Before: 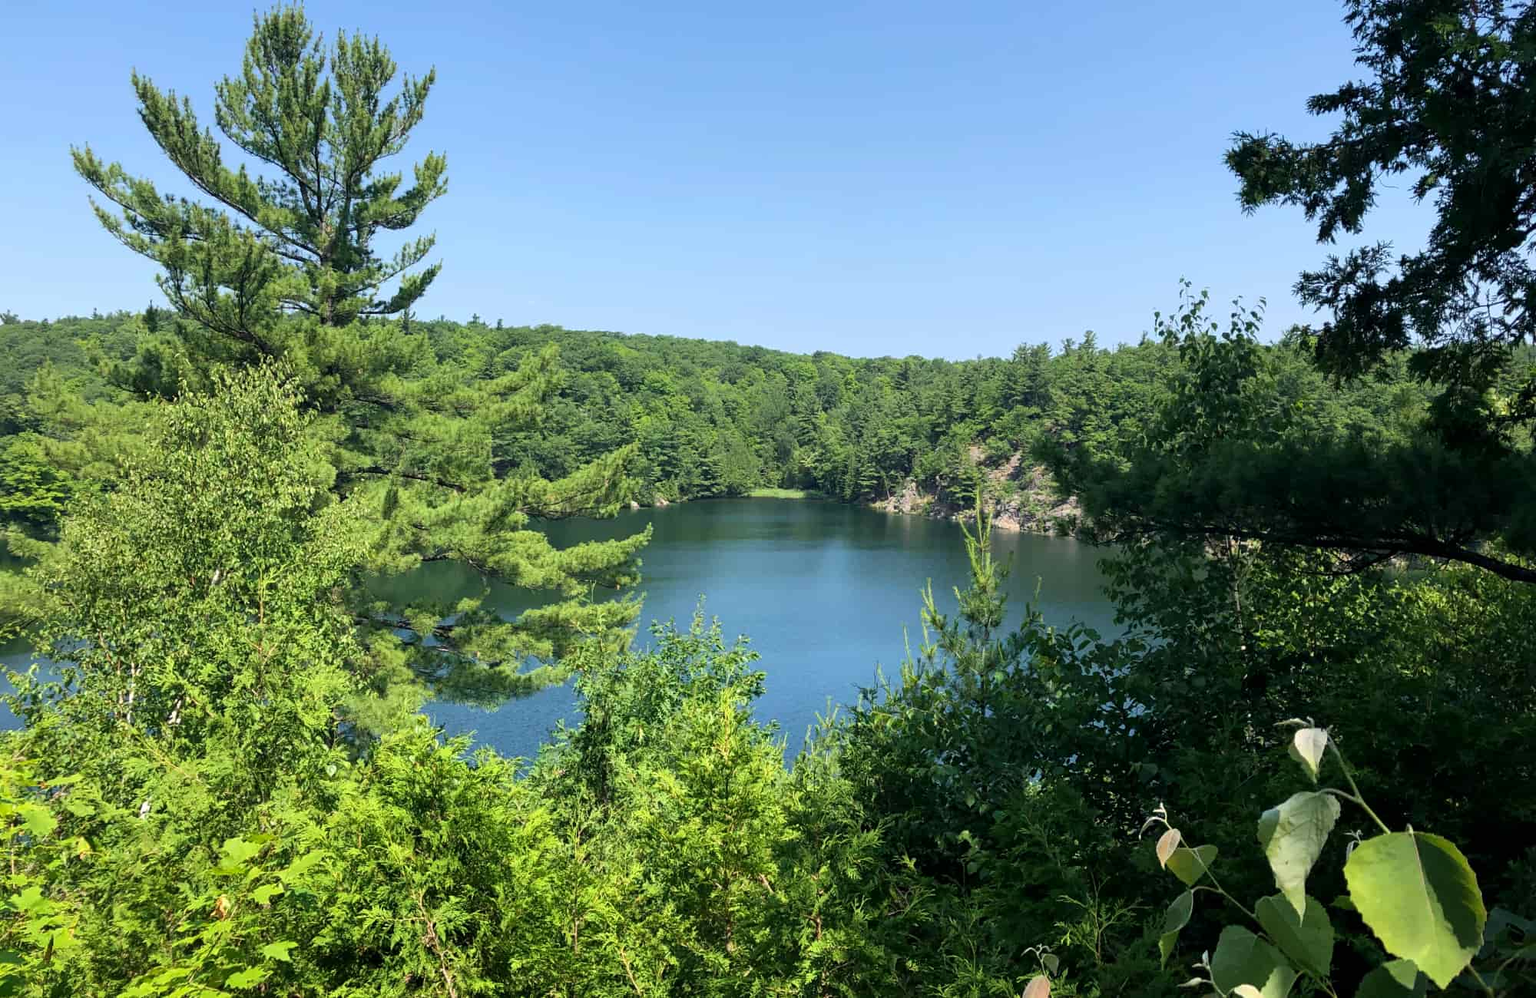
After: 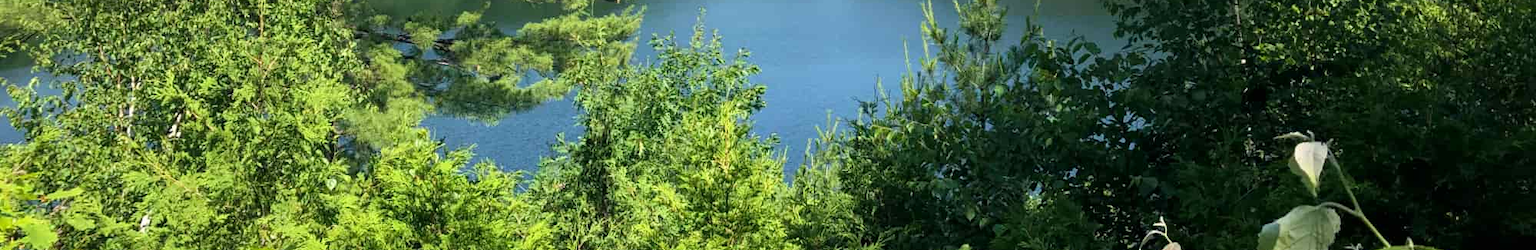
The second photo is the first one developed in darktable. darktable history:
crop and rotate: top 58.774%, bottom 16.081%
